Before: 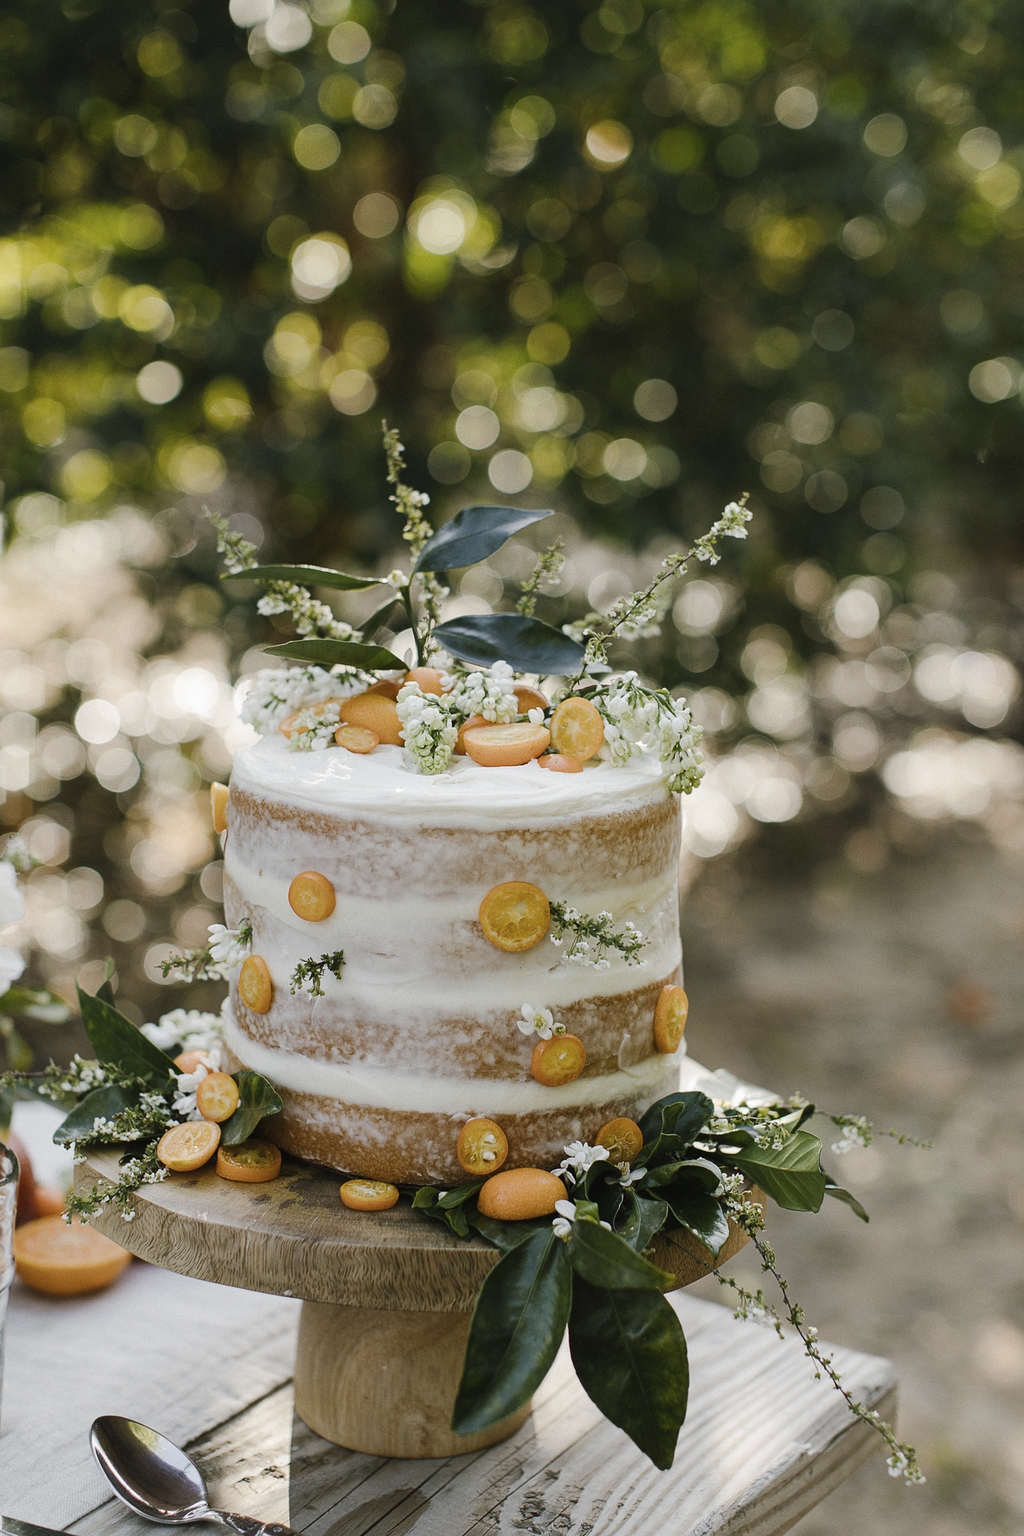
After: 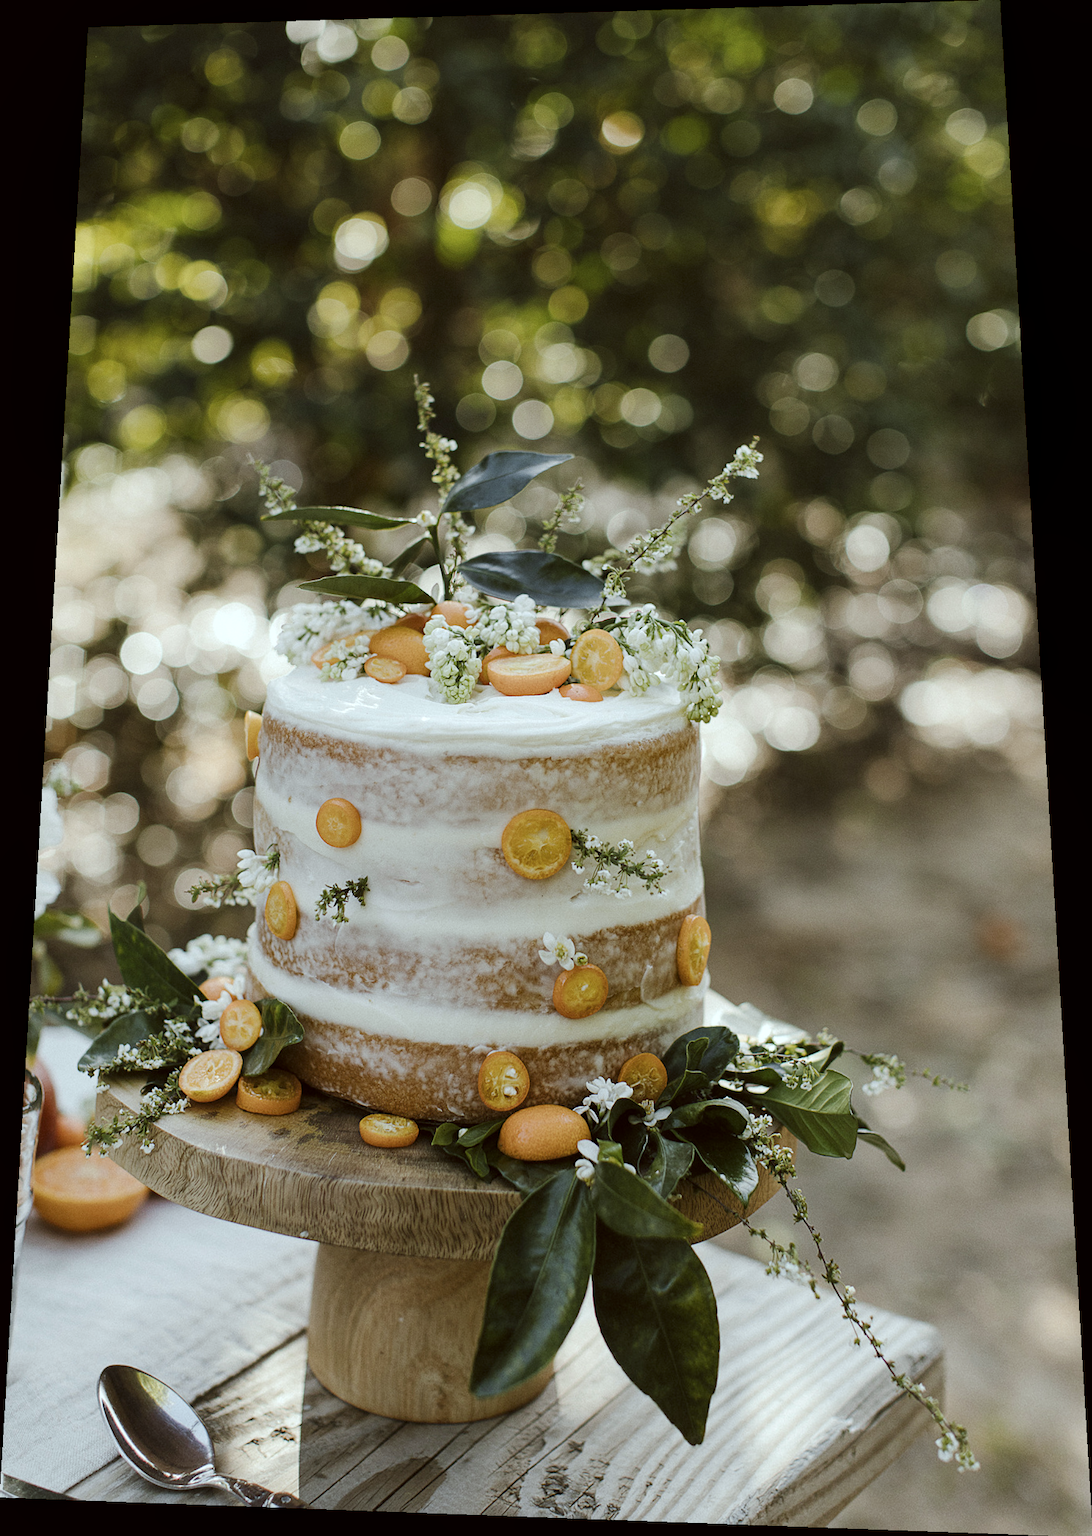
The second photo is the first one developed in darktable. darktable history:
rotate and perspective: rotation 0.128°, lens shift (vertical) -0.181, lens shift (horizontal) -0.044, shear 0.001, automatic cropping off
local contrast: highlights 100%, shadows 100%, detail 120%, midtone range 0.2
color correction: highlights a* -4.98, highlights b* -3.76, shadows a* 3.83, shadows b* 4.08
